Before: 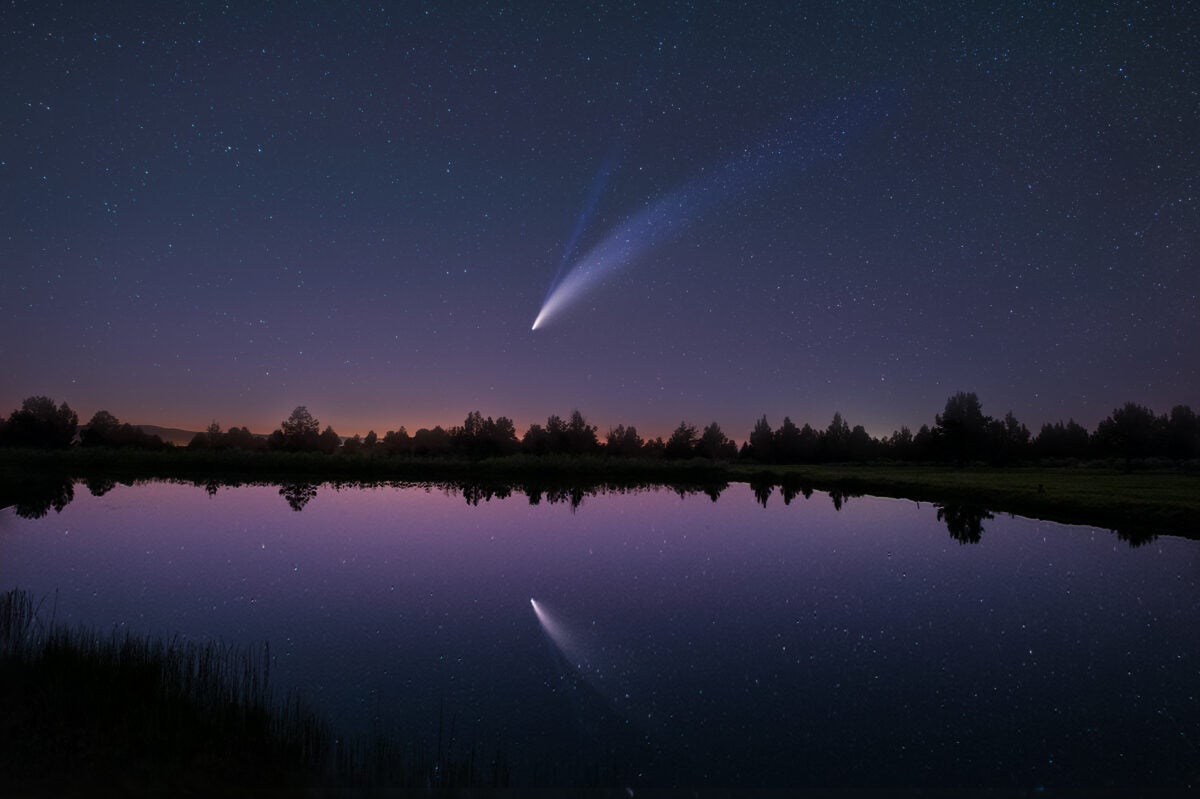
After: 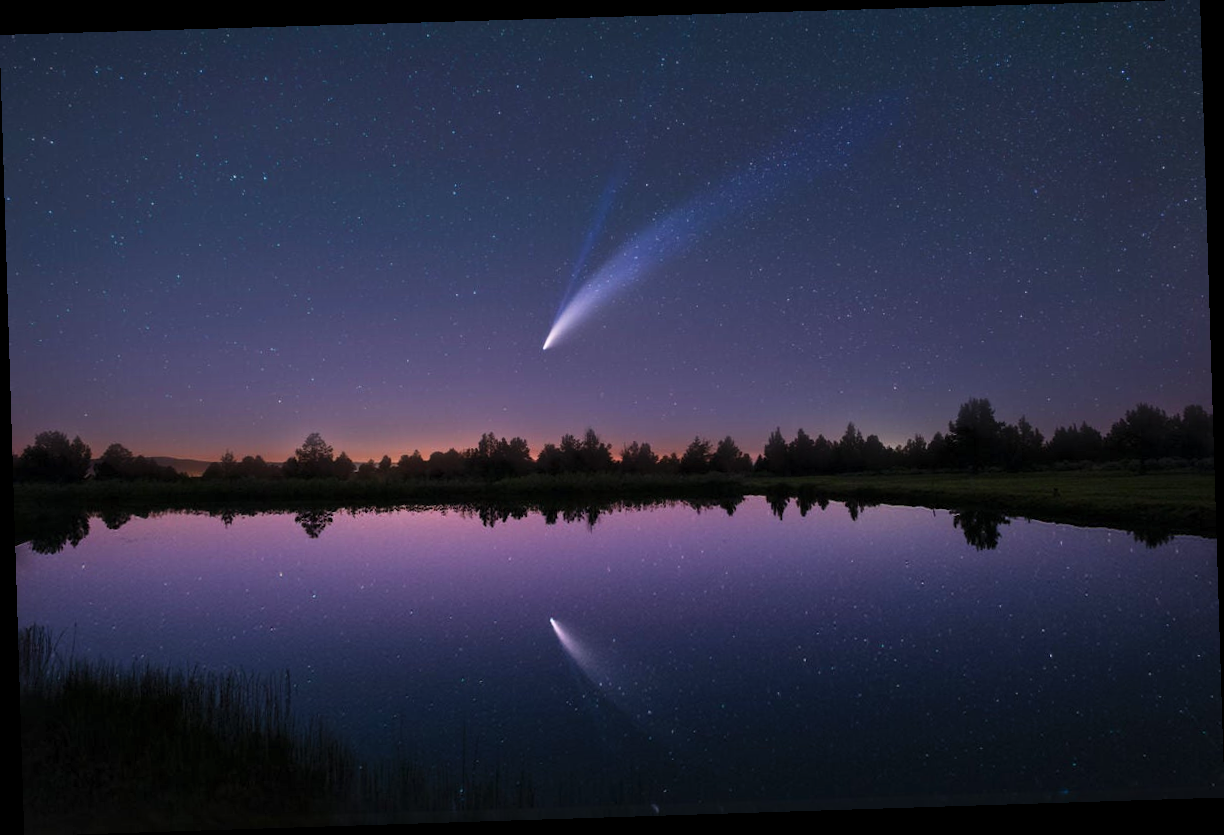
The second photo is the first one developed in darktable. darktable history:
rotate and perspective: rotation -1.77°, lens shift (horizontal) 0.004, automatic cropping off
contrast brightness saturation: contrast 0.2, brightness 0.16, saturation 0.22
